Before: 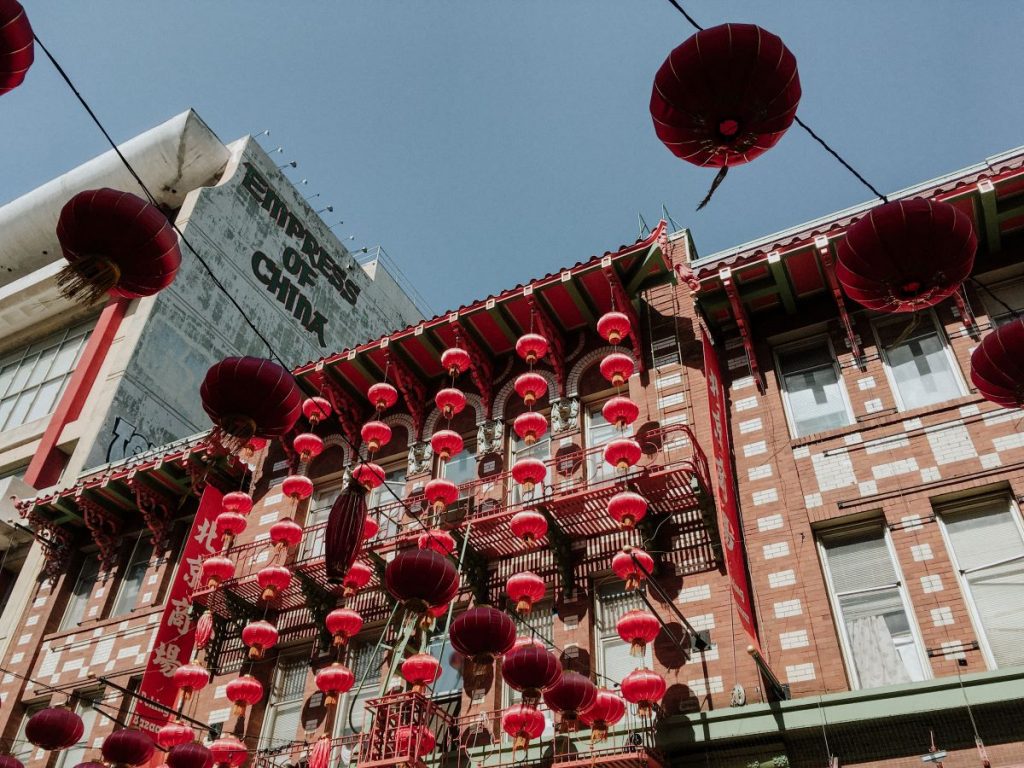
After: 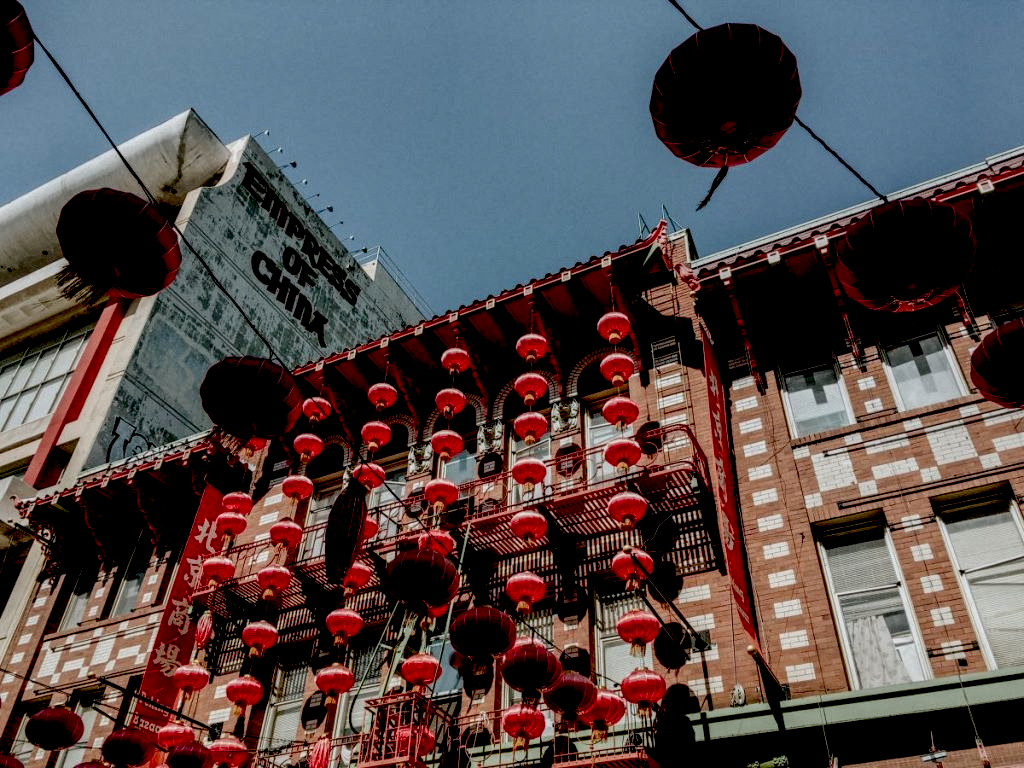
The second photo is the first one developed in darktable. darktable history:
exposure: black level correction 0.044, exposure -0.234 EV, compensate highlight preservation false
local contrast: detail 150%
